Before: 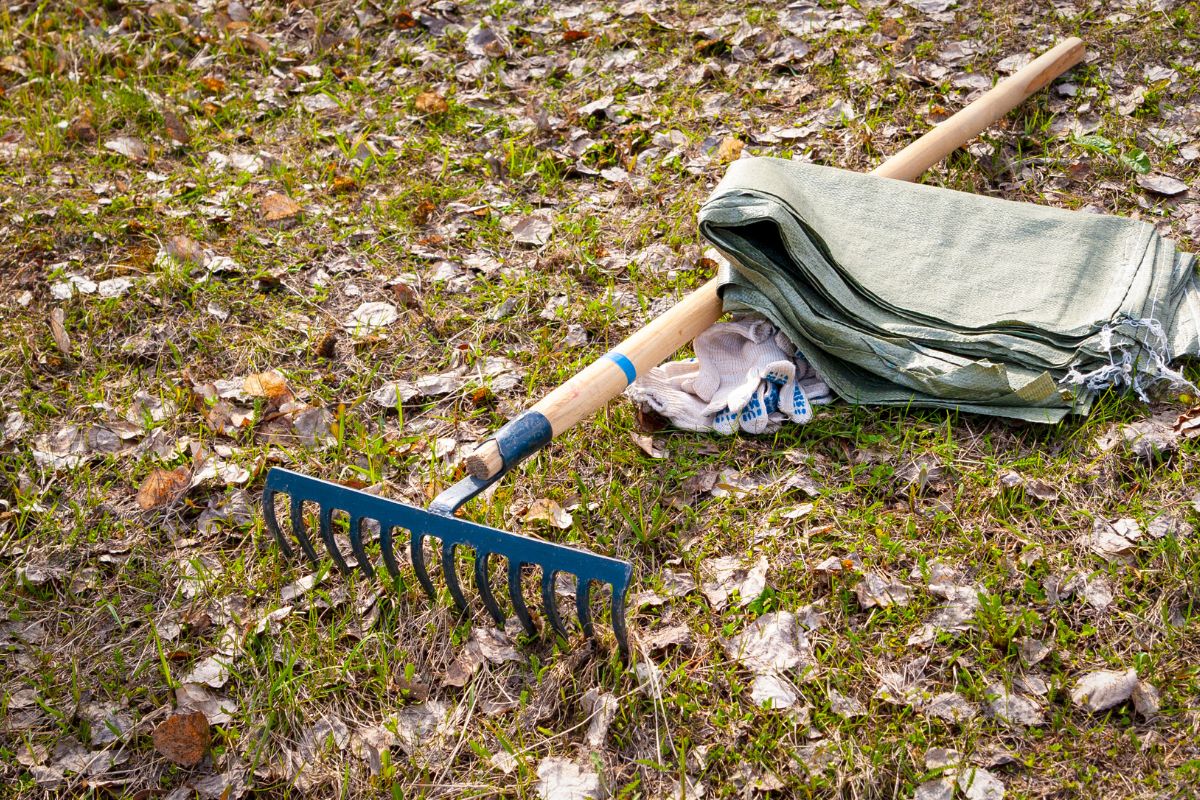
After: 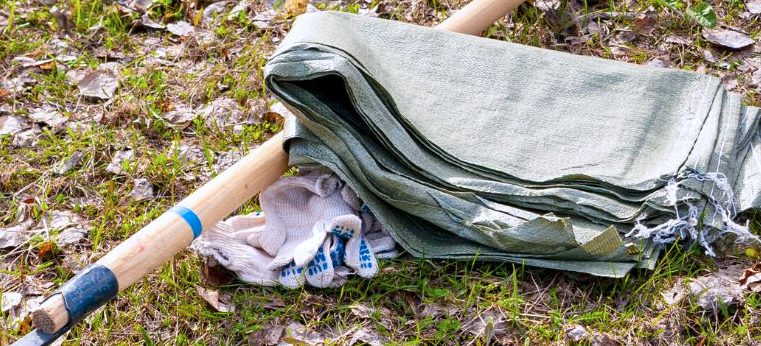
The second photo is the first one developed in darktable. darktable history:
crop: left 36.177%, top 18.337%, right 0.323%, bottom 38.376%
color calibration: illuminant as shot in camera, x 0.358, y 0.373, temperature 4628.91 K, gamut compression 0.98
